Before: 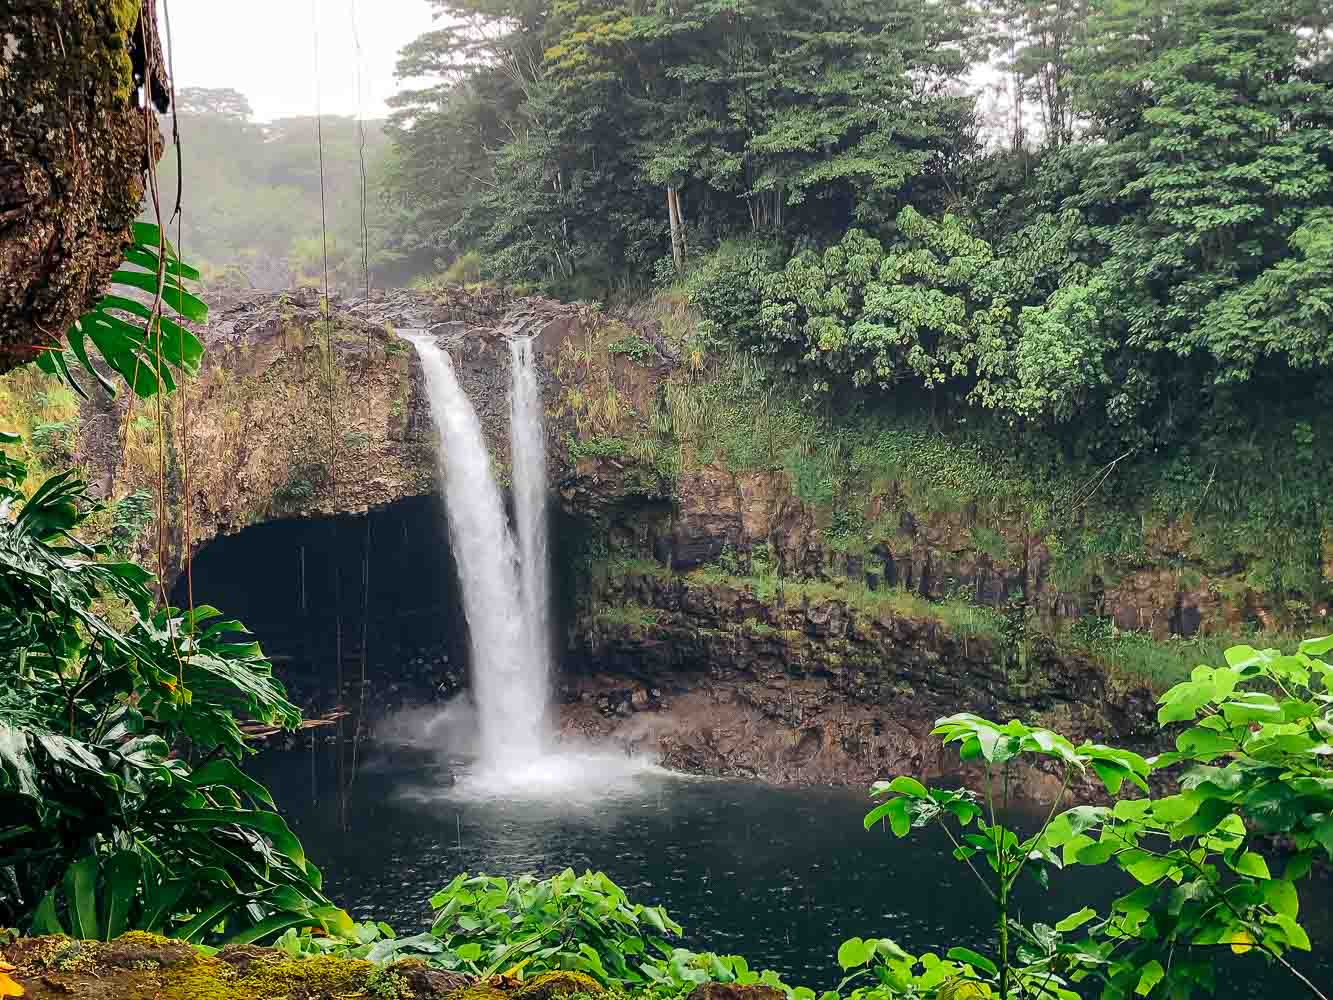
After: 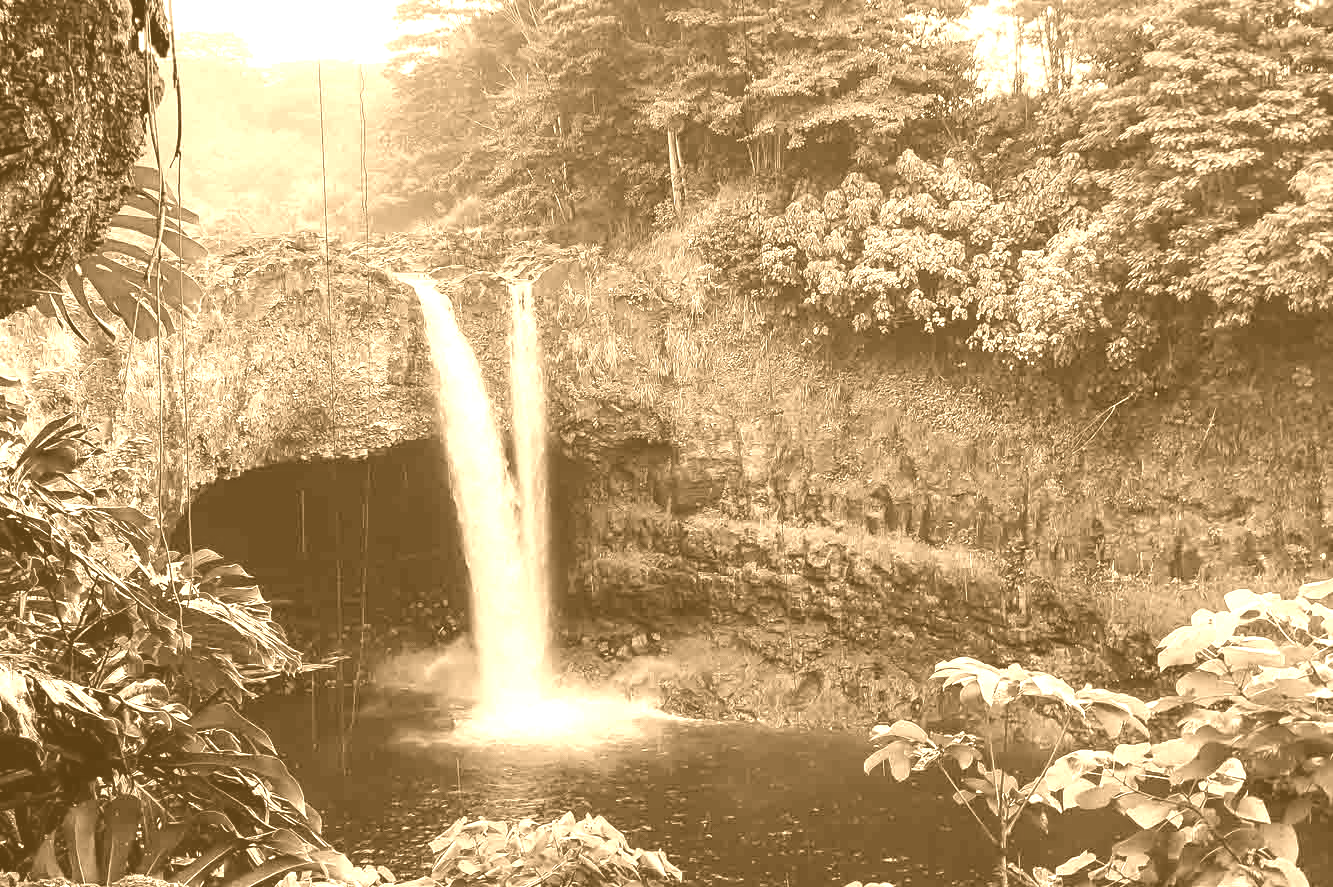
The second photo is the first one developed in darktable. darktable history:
colorize: hue 28.8°, source mix 100%
crop and rotate: top 5.609%, bottom 5.609%
